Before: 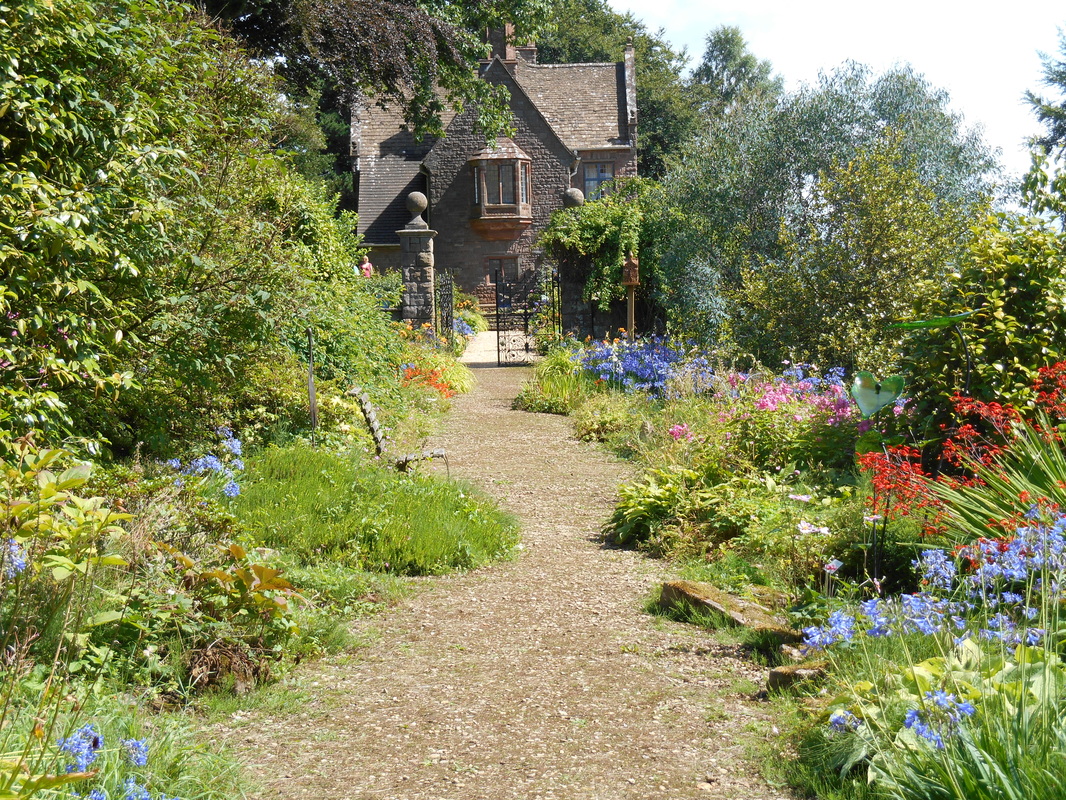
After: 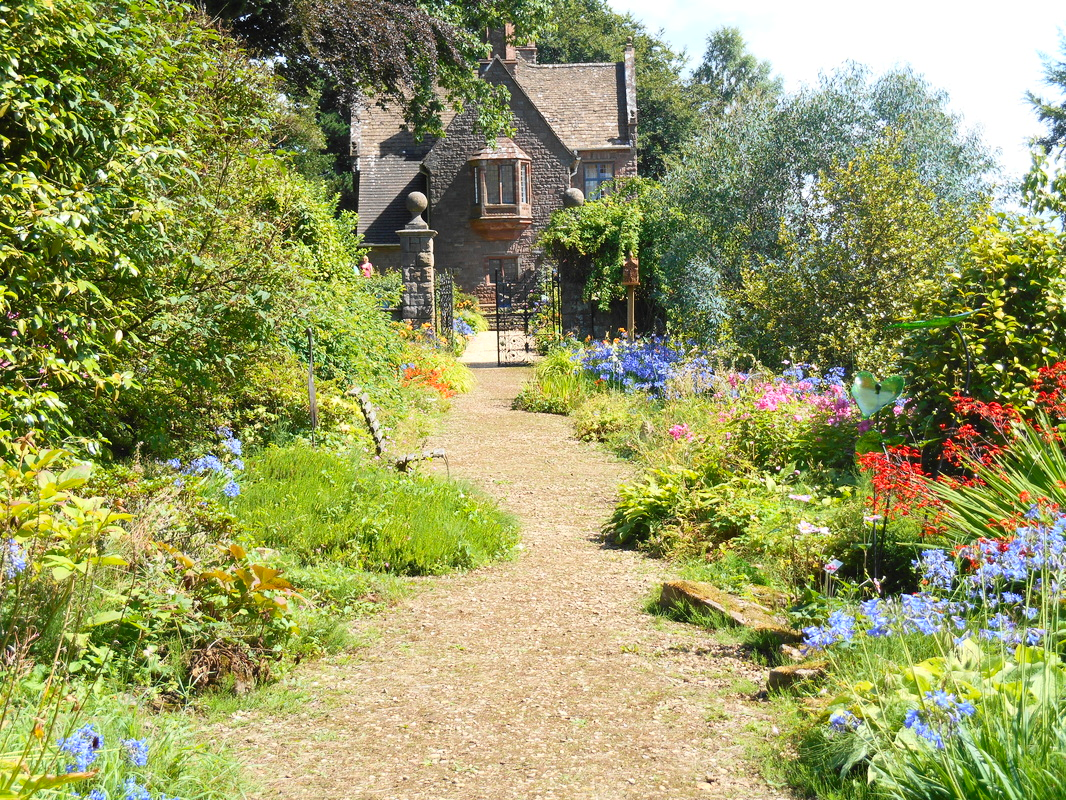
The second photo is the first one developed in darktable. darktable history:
contrast brightness saturation: contrast 0.202, brightness 0.163, saturation 0.22
